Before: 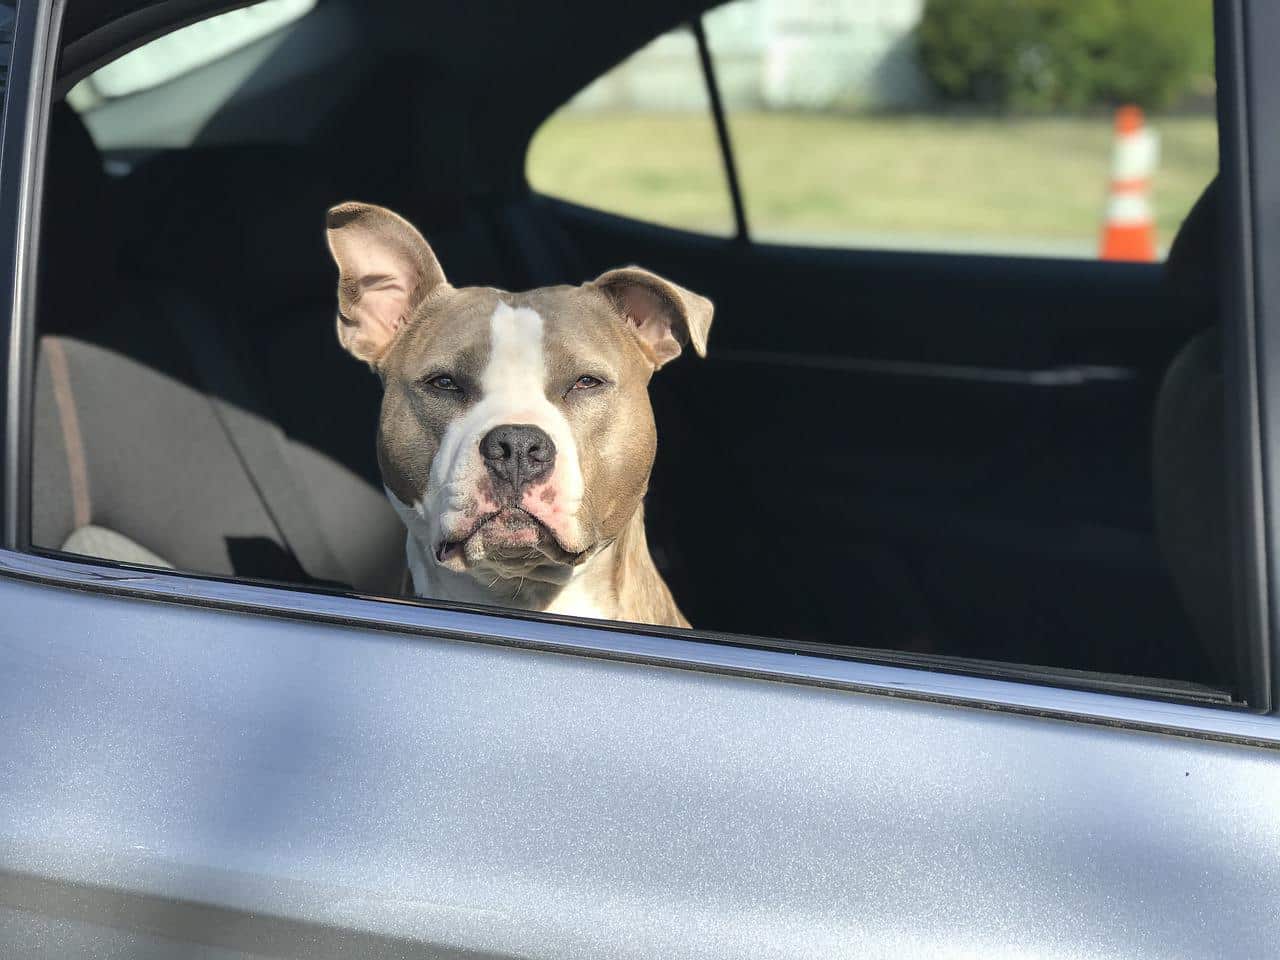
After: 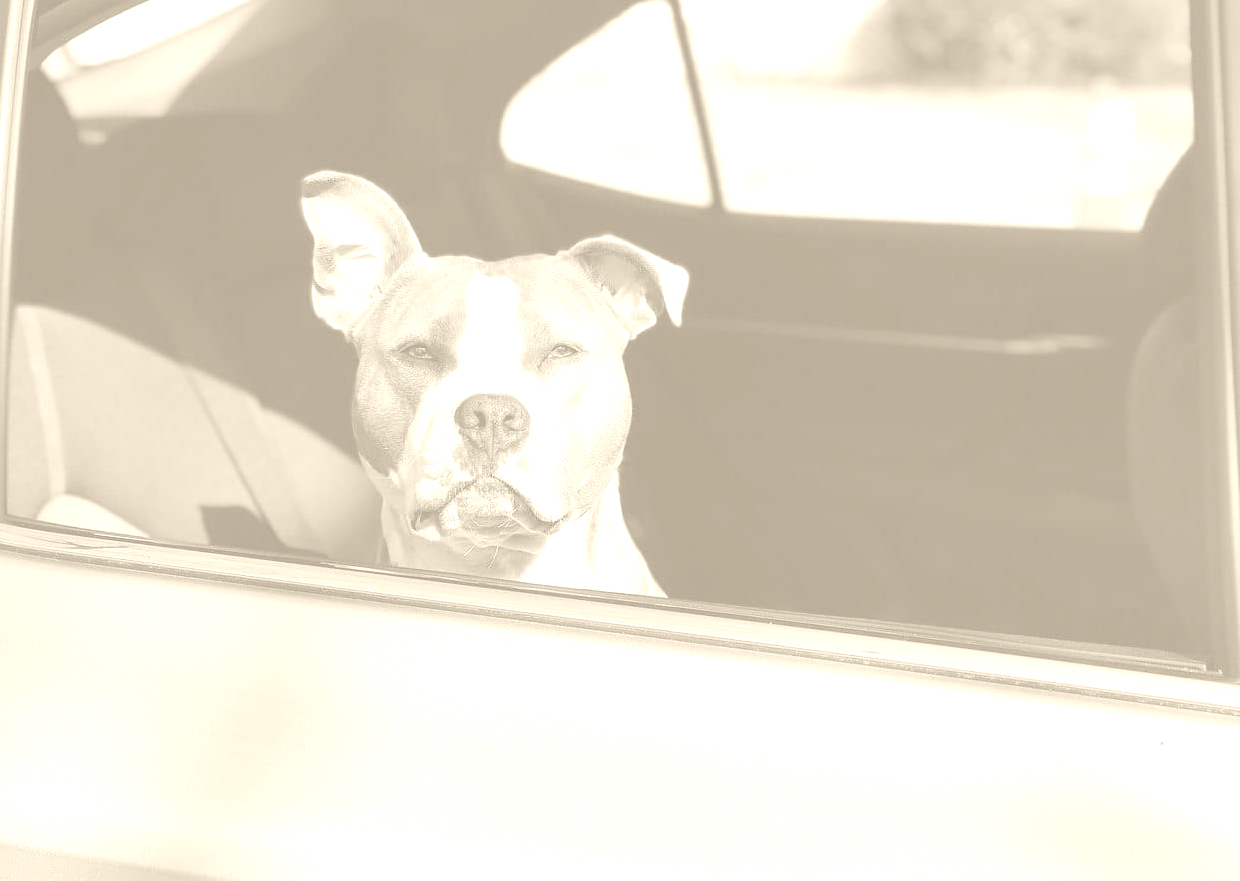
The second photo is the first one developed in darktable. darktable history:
colorize: hue 36°, saturation 71%, lightness 80.79%
crop: left 1.964%, top 3.251%, right 1.122%, bottom 4.933%
color balance rgb: perceptual saturation grading › global saturation 20%, perceptual saturation grading › highlights -25%, perceptual saturation grading › shadows 50.52%, global vibrance 40.24%
